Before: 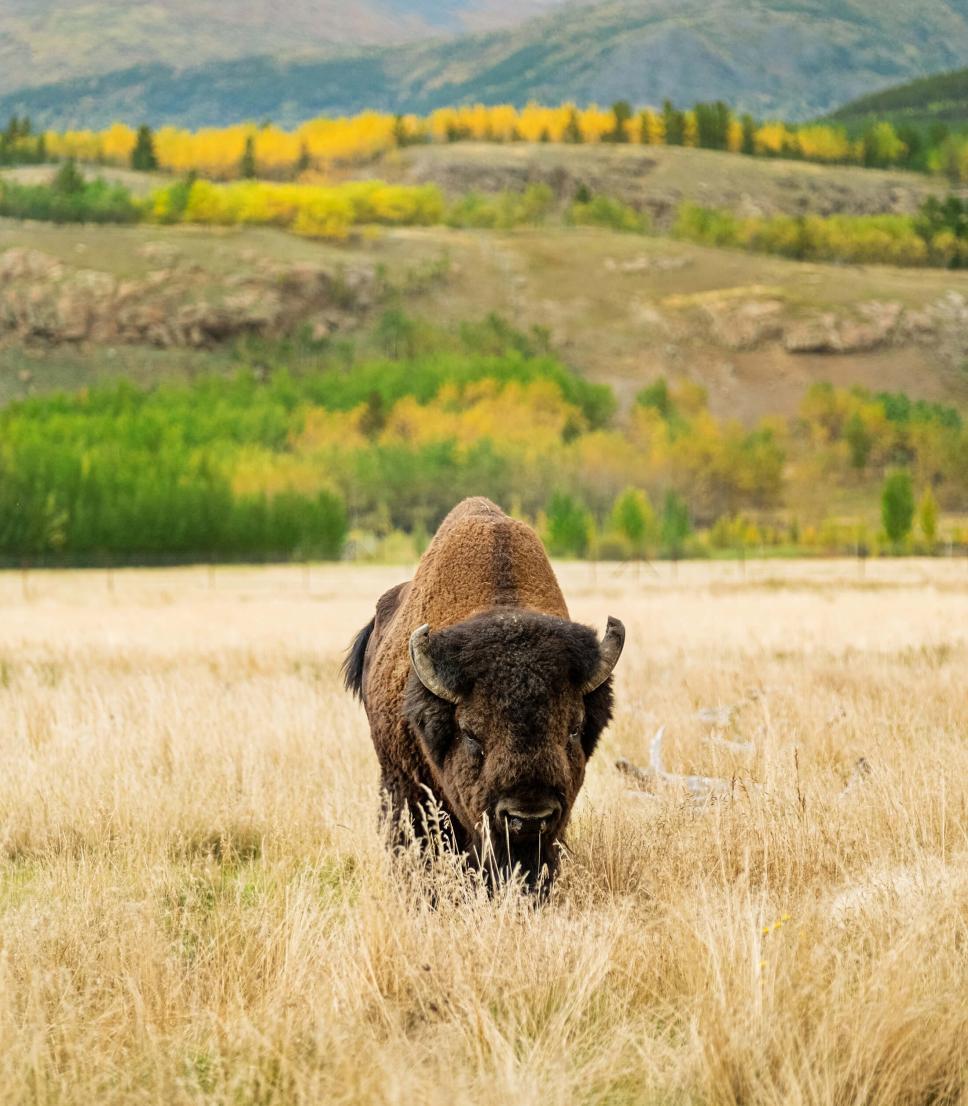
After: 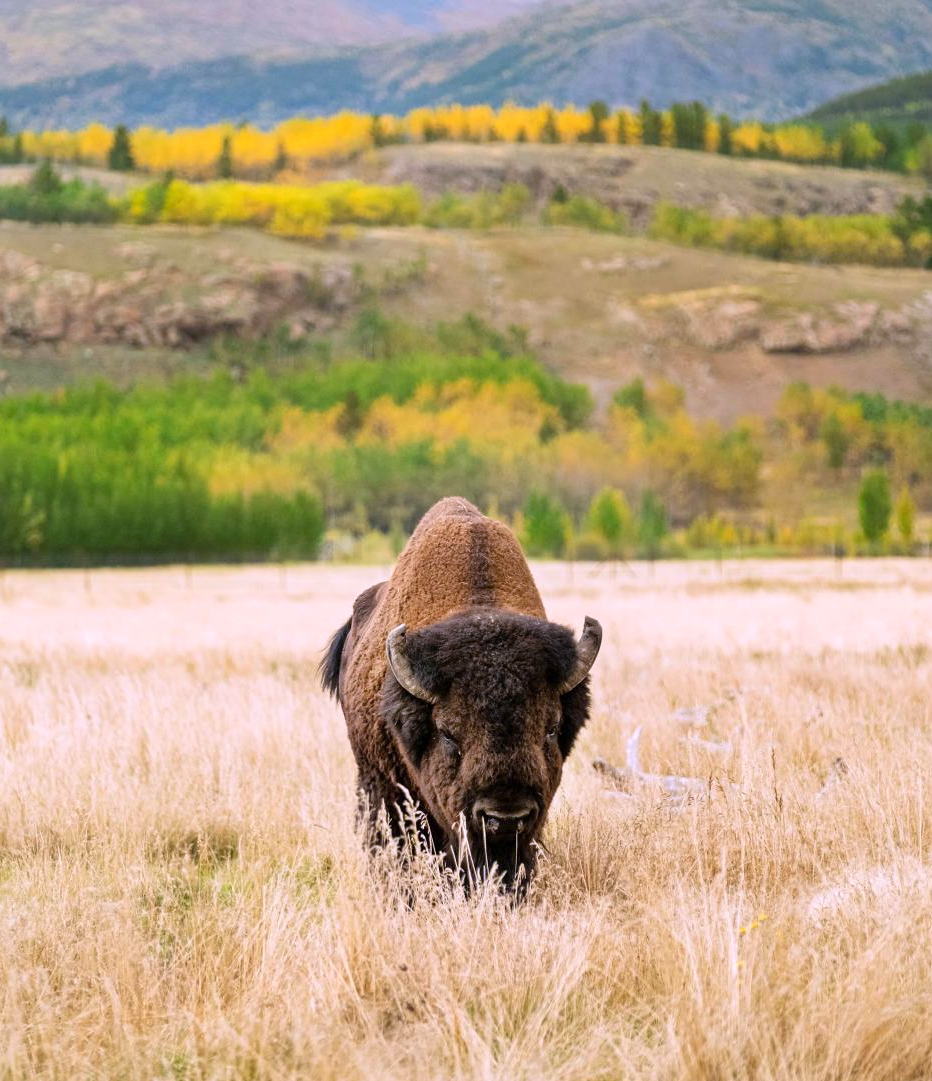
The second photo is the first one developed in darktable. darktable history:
crop and rotate: left 2.536%, right 1.107%, bottom 2.246%
white balance: red 1.042, blue 1.17
